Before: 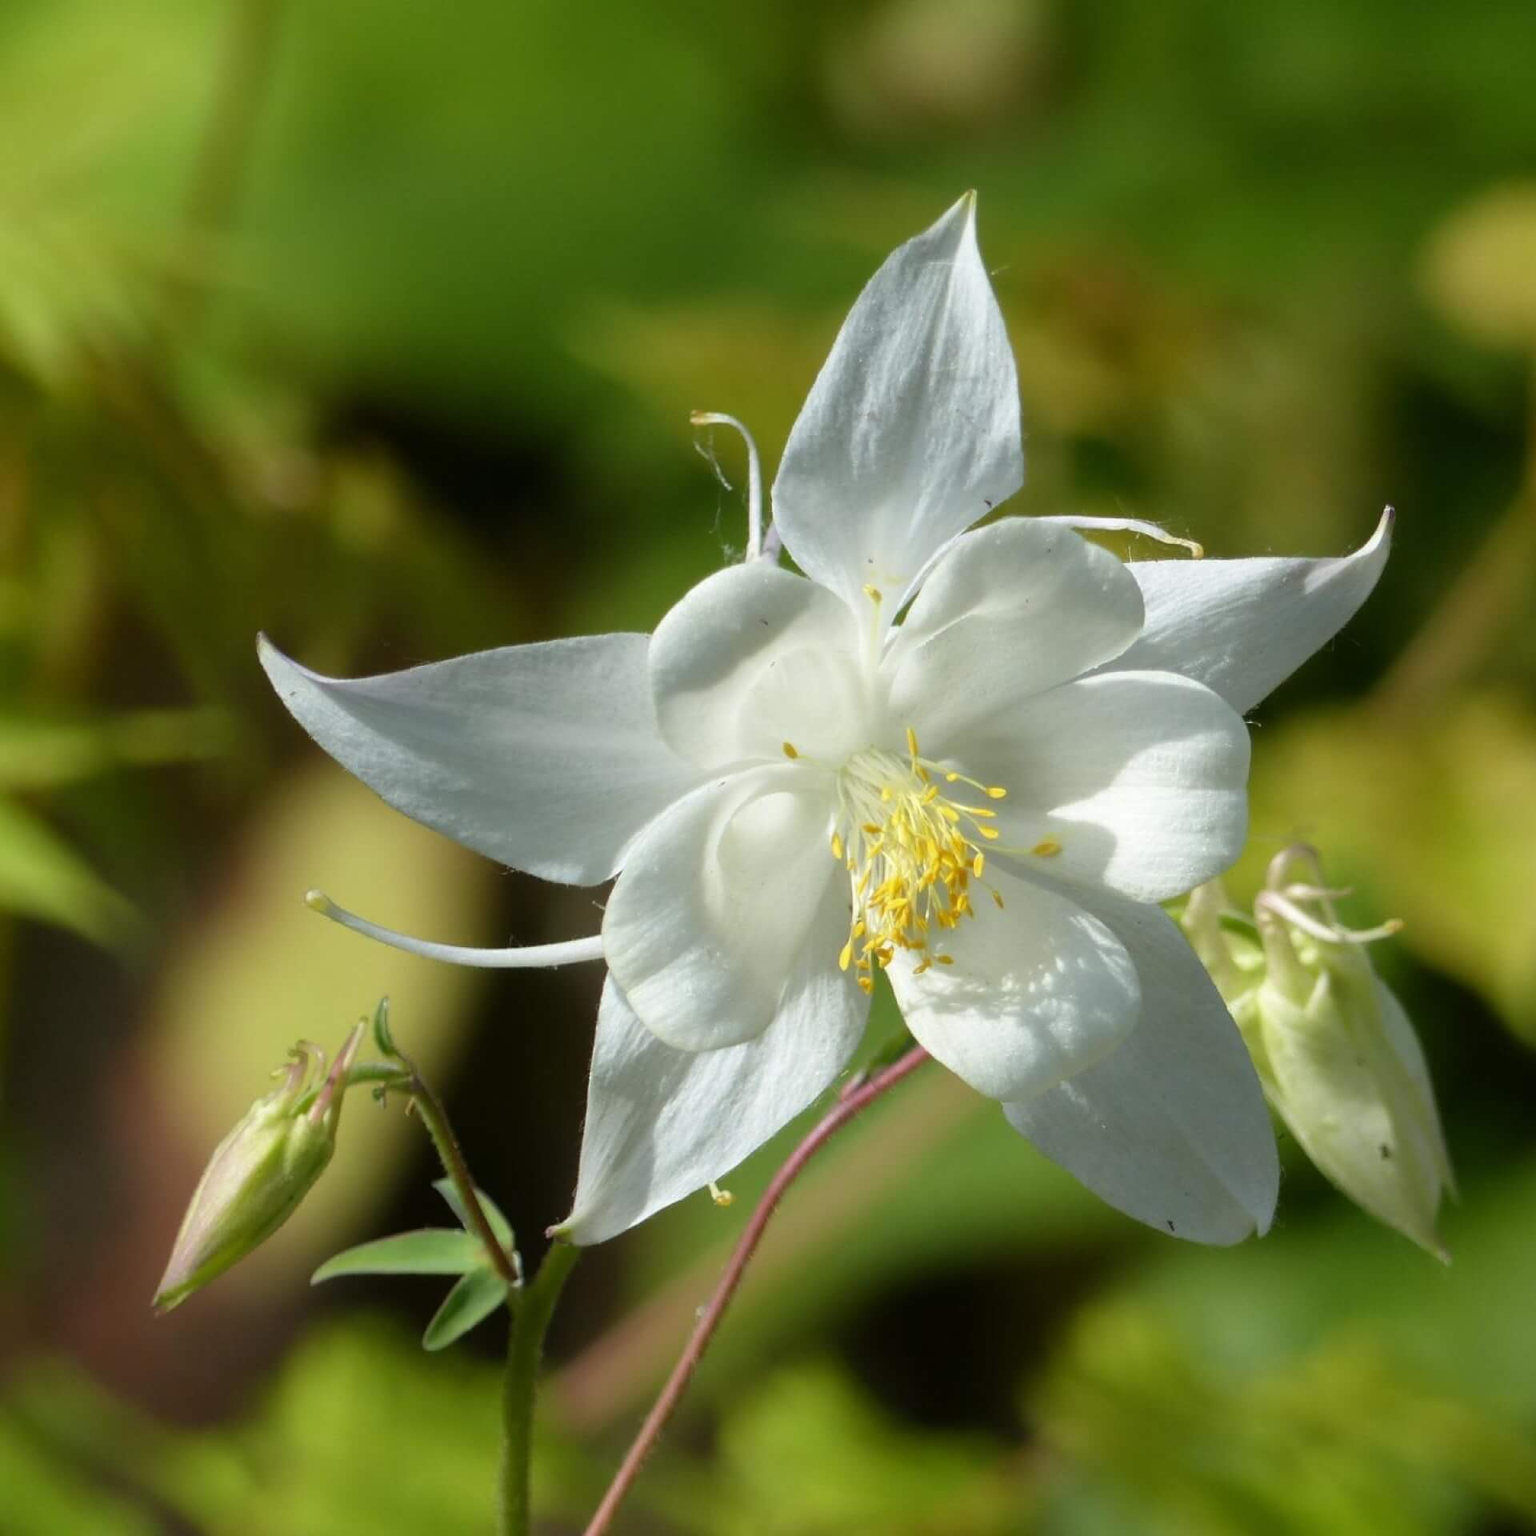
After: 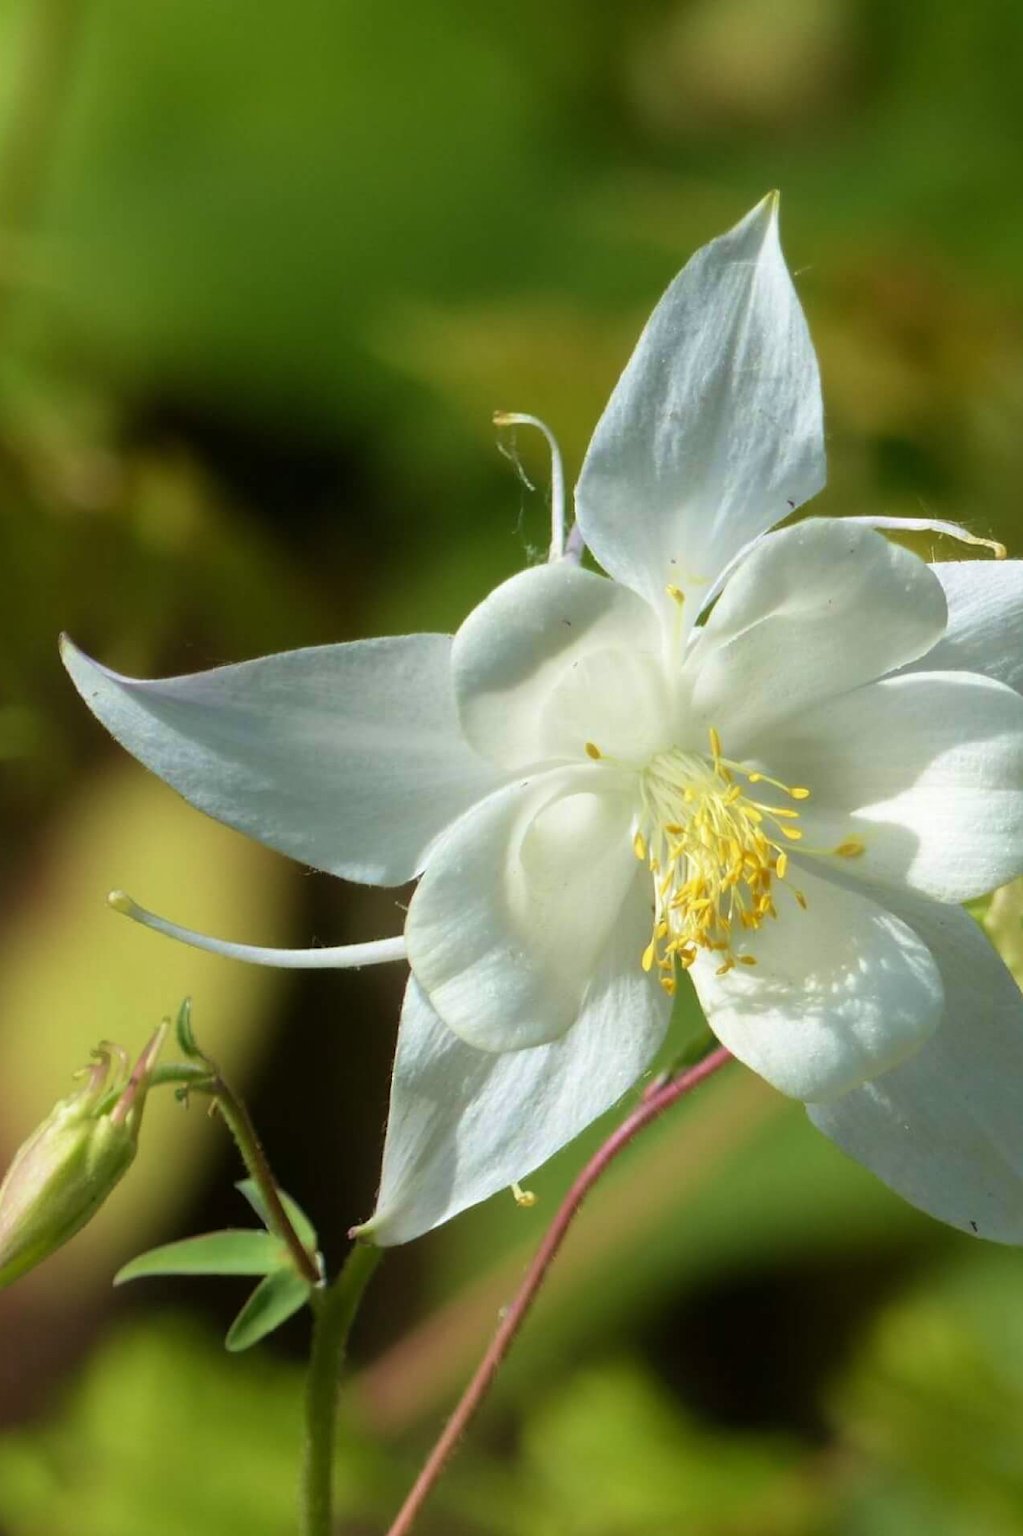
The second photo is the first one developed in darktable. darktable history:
crop and rotate: left 12.88%, right 20.461%
velvia: strength 36.51%
